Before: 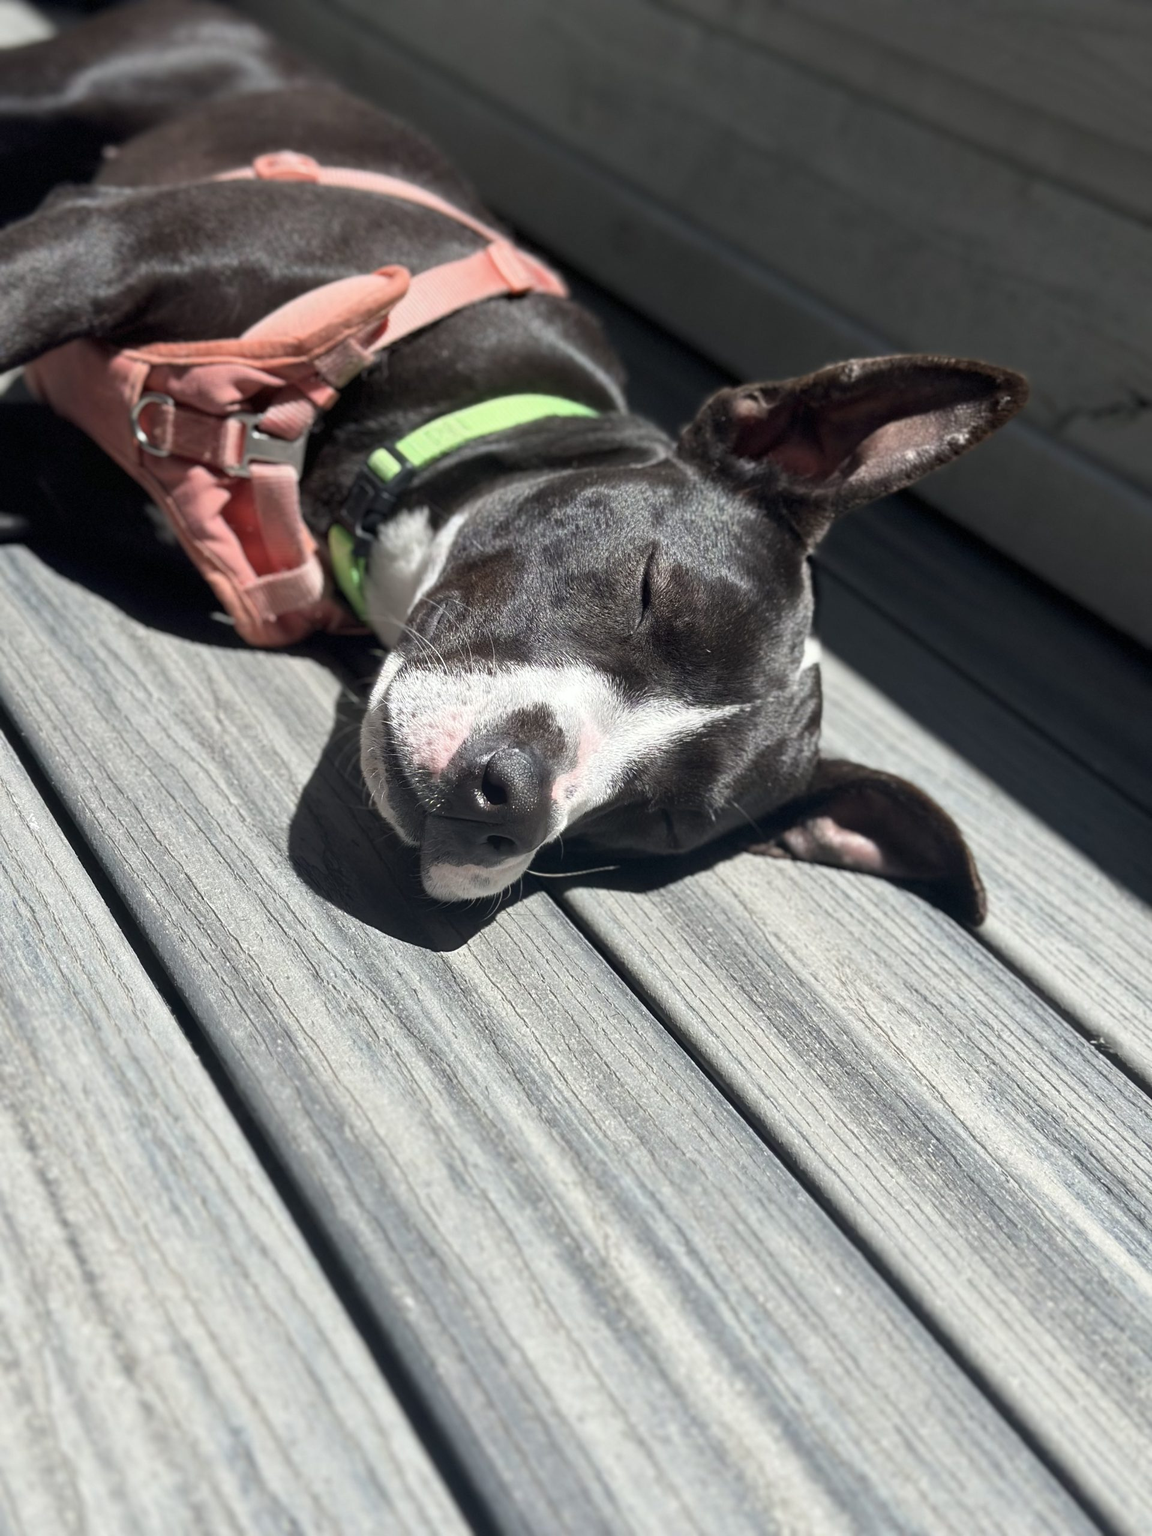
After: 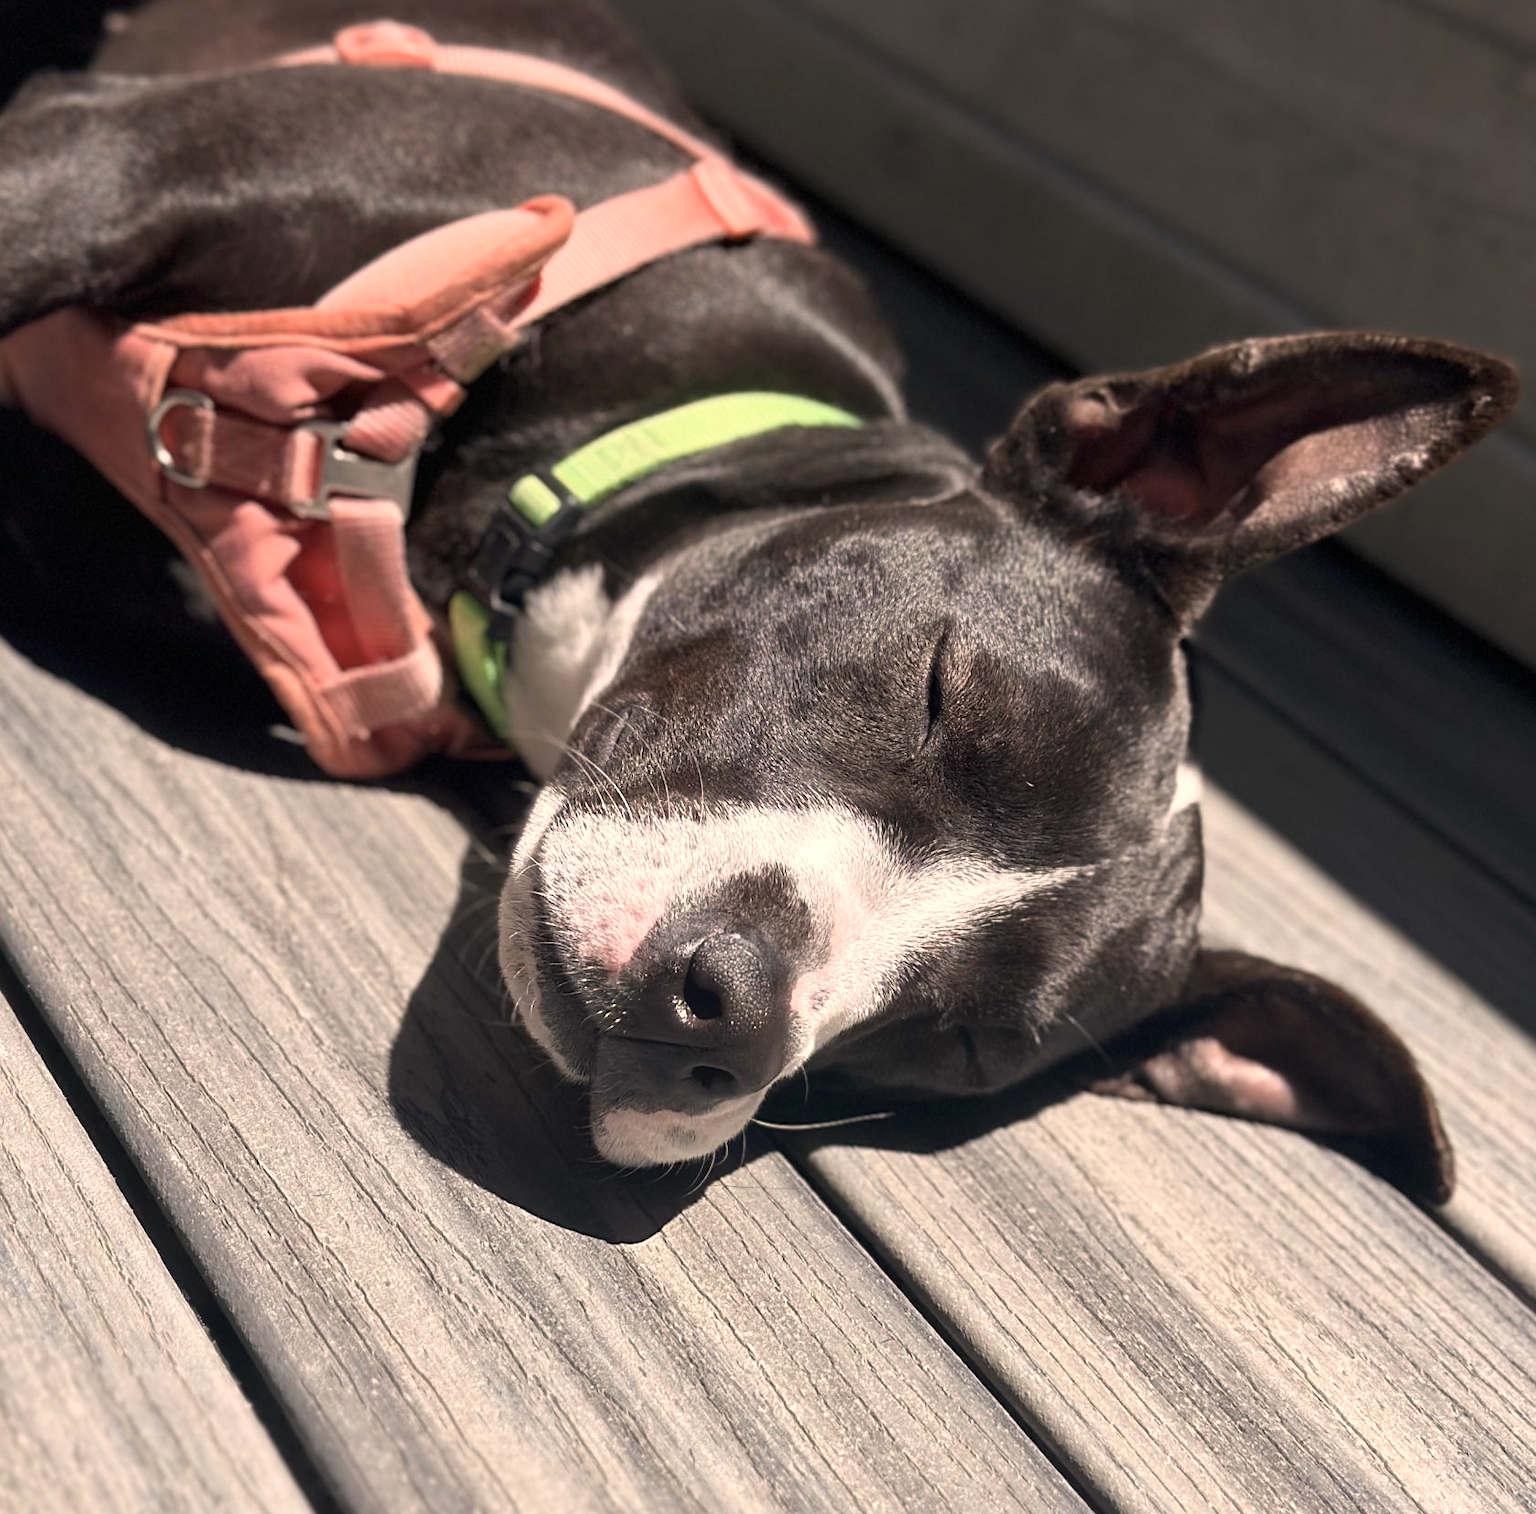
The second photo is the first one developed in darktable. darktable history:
crop: left 3.015%, top 8.969%, right 9.647%, bottom 26.457%
white balance: red 1.127, blue 0.943
sharpen: amount 0.2
